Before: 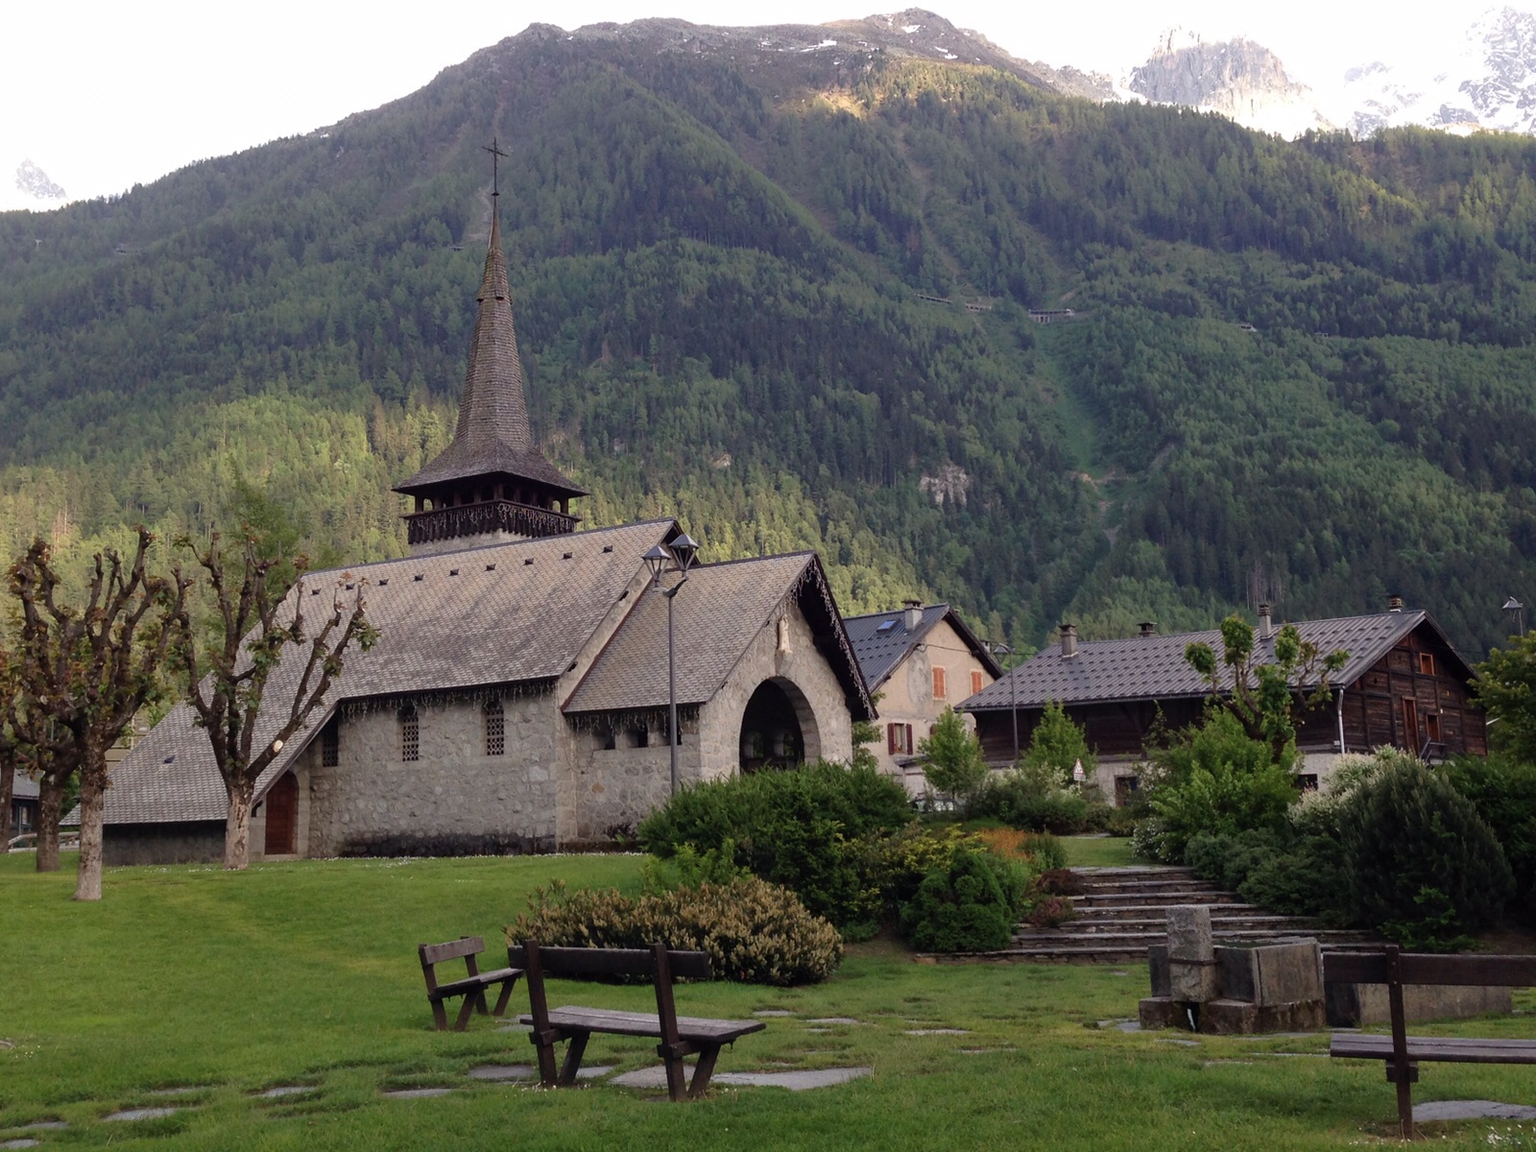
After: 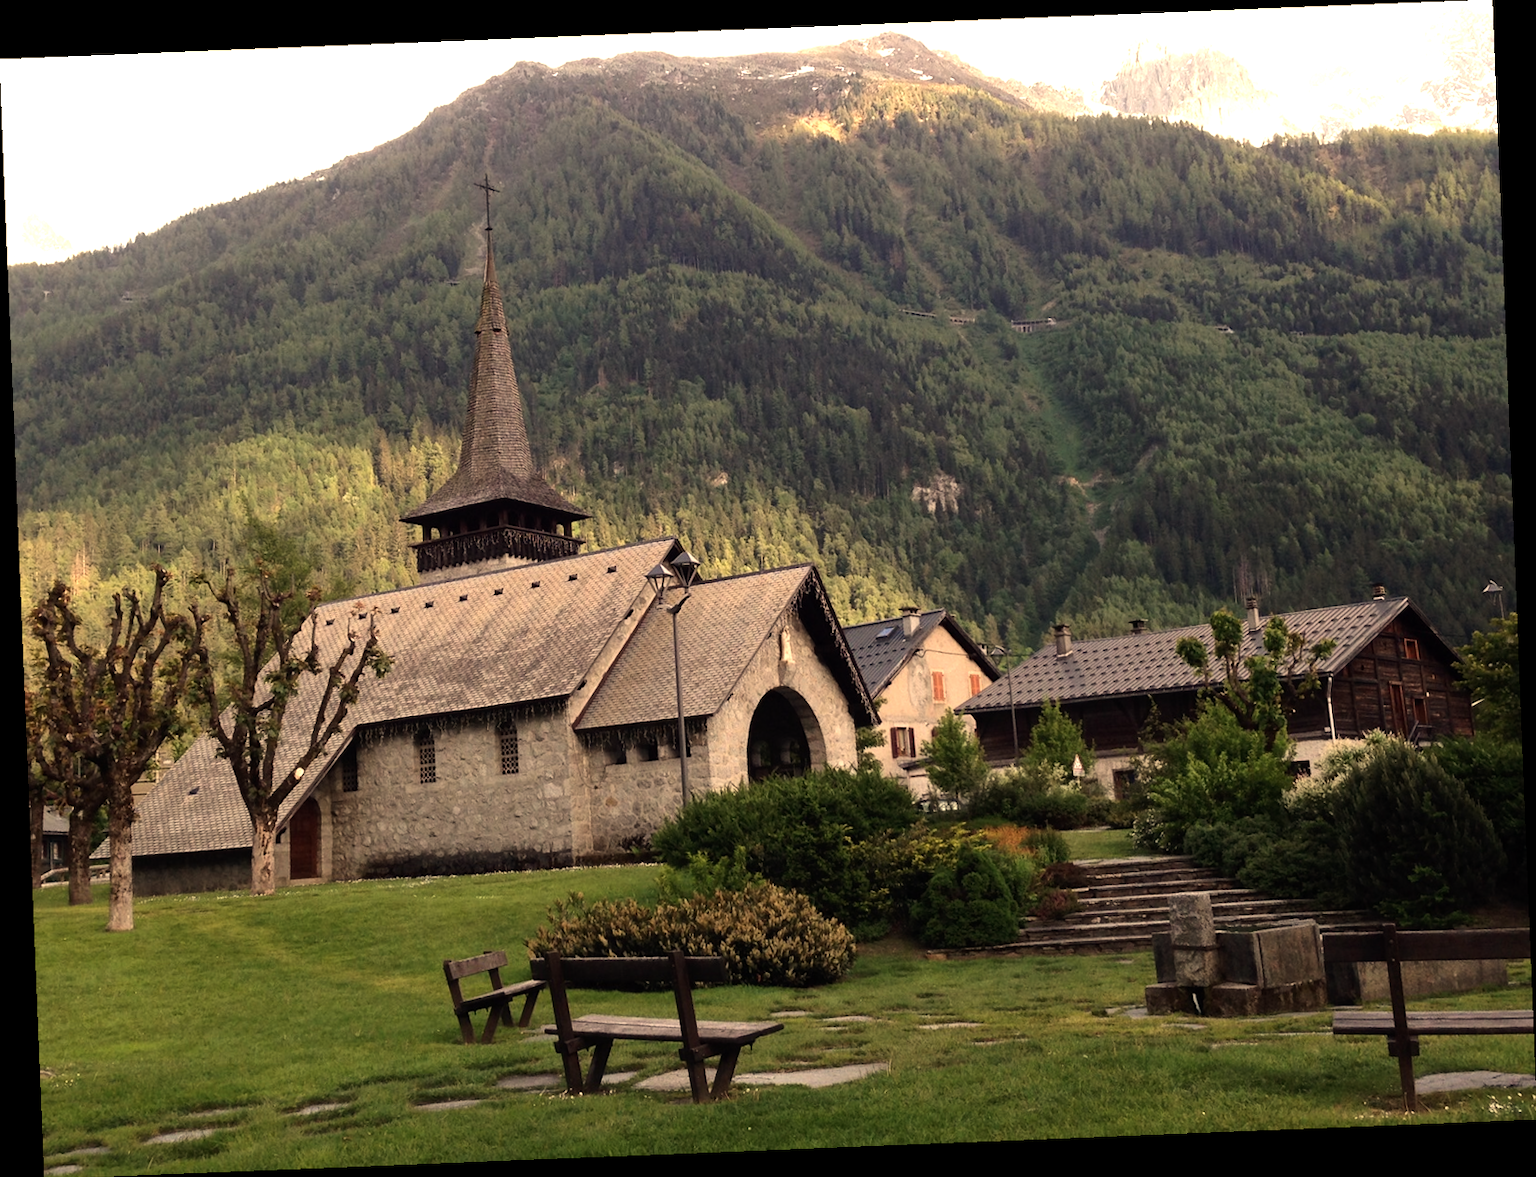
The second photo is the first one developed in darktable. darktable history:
white balance: red 1.123, blue 0.83
rotate and perspective: rotation -2.29°, automatic cropping off
tone equalizer: -8 EV -0.75 EV, -7 EV -0.7 EV, -6 EV -0.6 EV, -5 EV -0.4 EV, -3 EV 0.4 EV, -2 EV 0.6 EV, -1 EV 0.7 EV, +0 EV 0.75 EV, edges refinement/feathering 500, mask exposure compensation -1.57 EV, preserve details no
